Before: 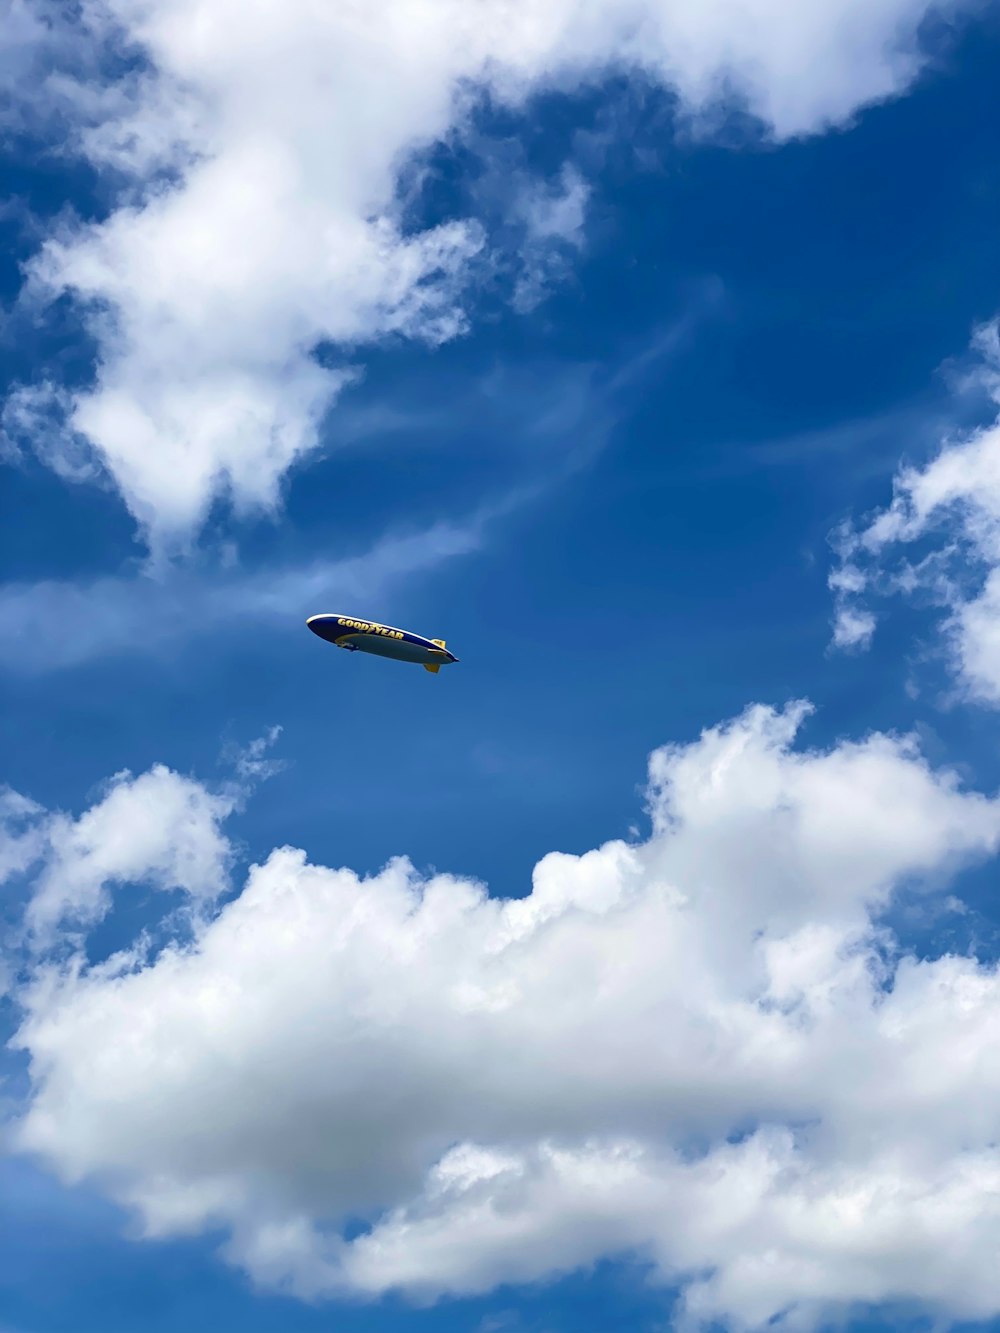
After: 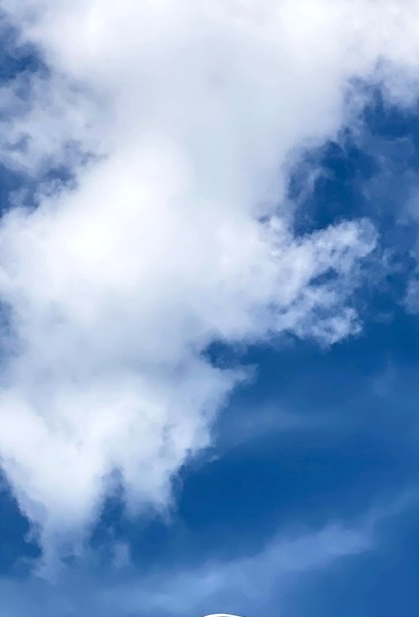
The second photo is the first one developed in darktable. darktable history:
crop and rotate: left 10.817%, top 0.062%, right 47.194%, bottom 53.626%
rgb levels: preserve colors max RGB
contrast equalizer: octaves 7, y [[0.6 ×6], [0.55 ×6], [0 ×6], [0 ×6], [0 ×6]], mix -0.36
local contrast: detail 130%
